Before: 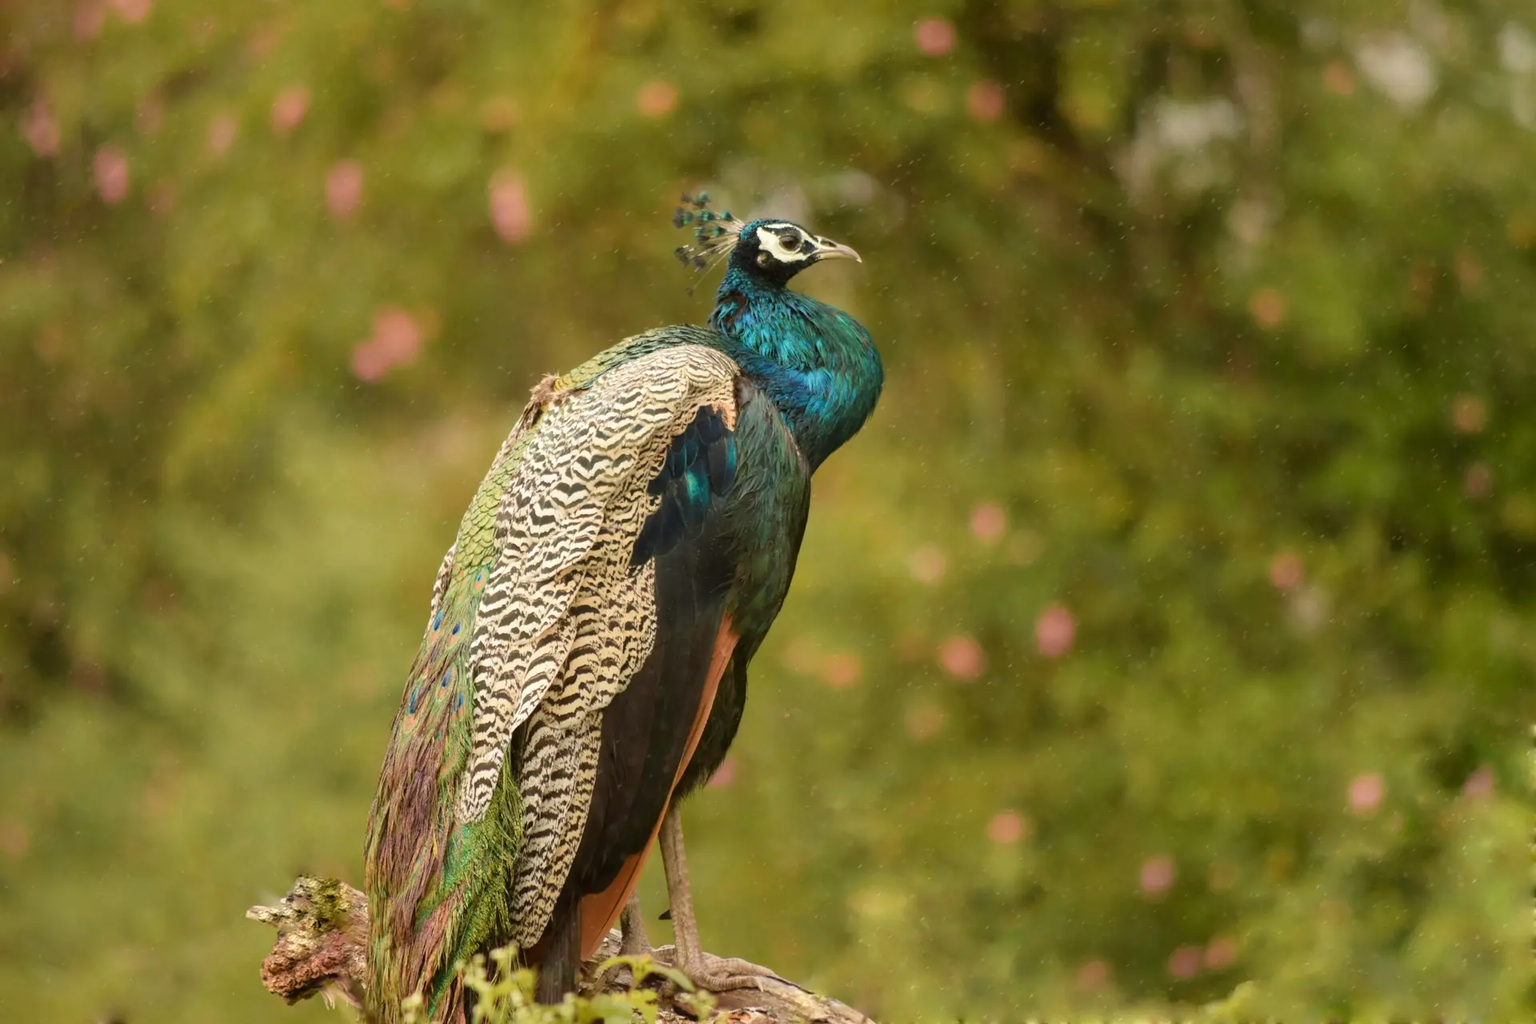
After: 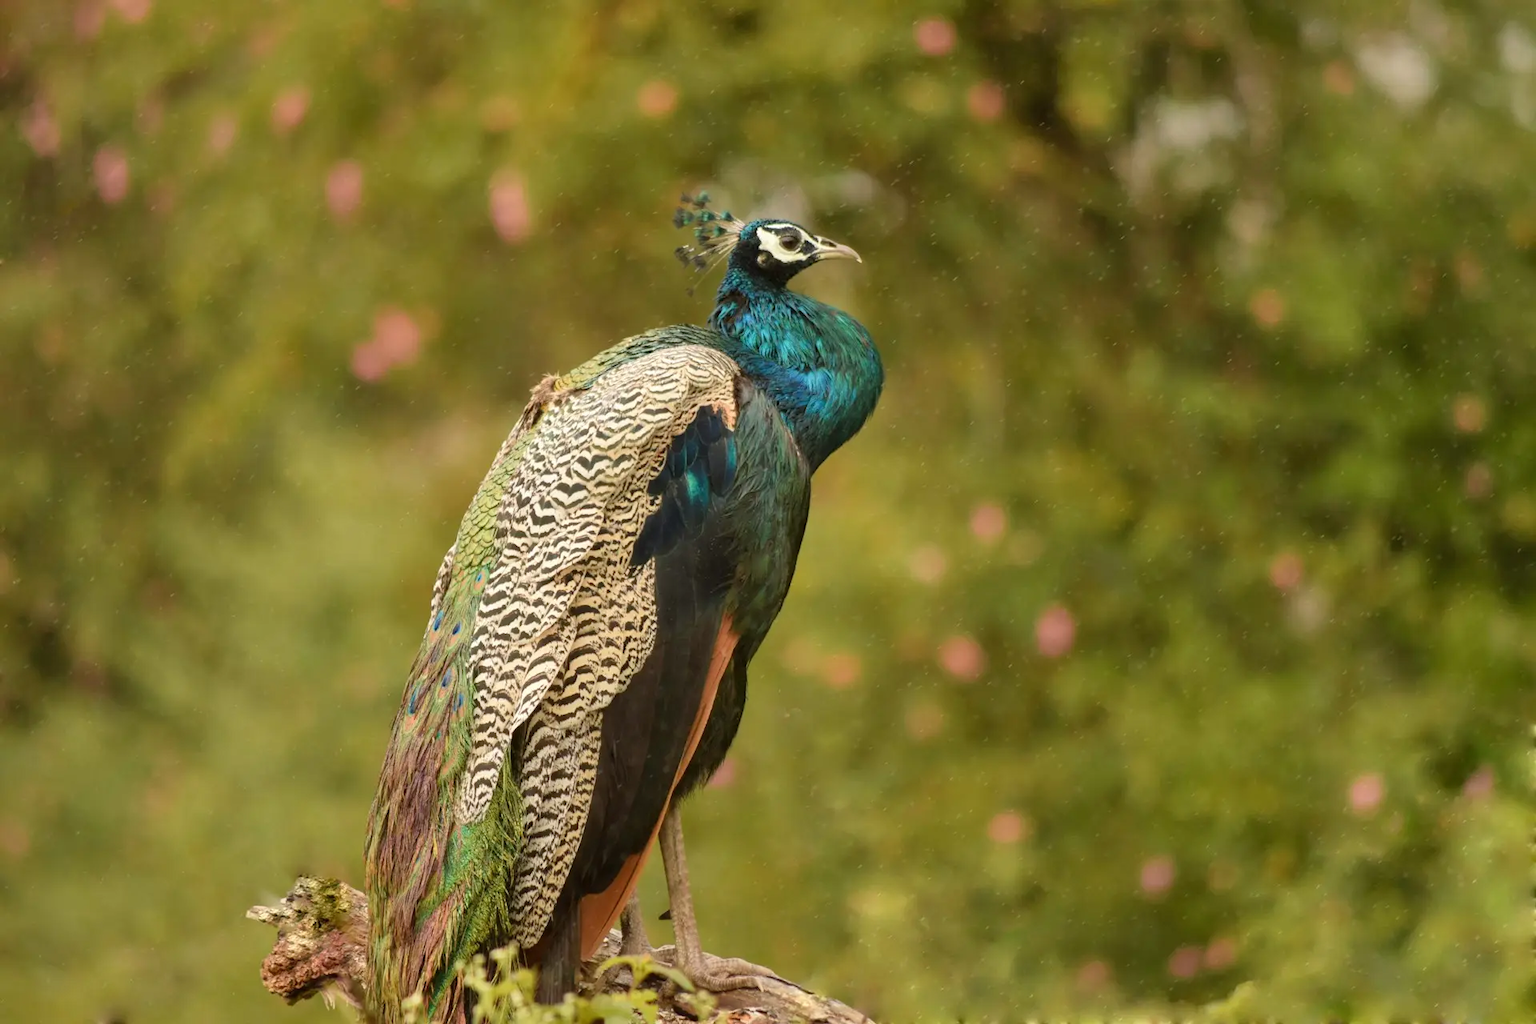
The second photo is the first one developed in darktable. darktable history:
shadows and highlights: radius 102.32, shadows 50.74, highlights -65.08, soften with gaussian
